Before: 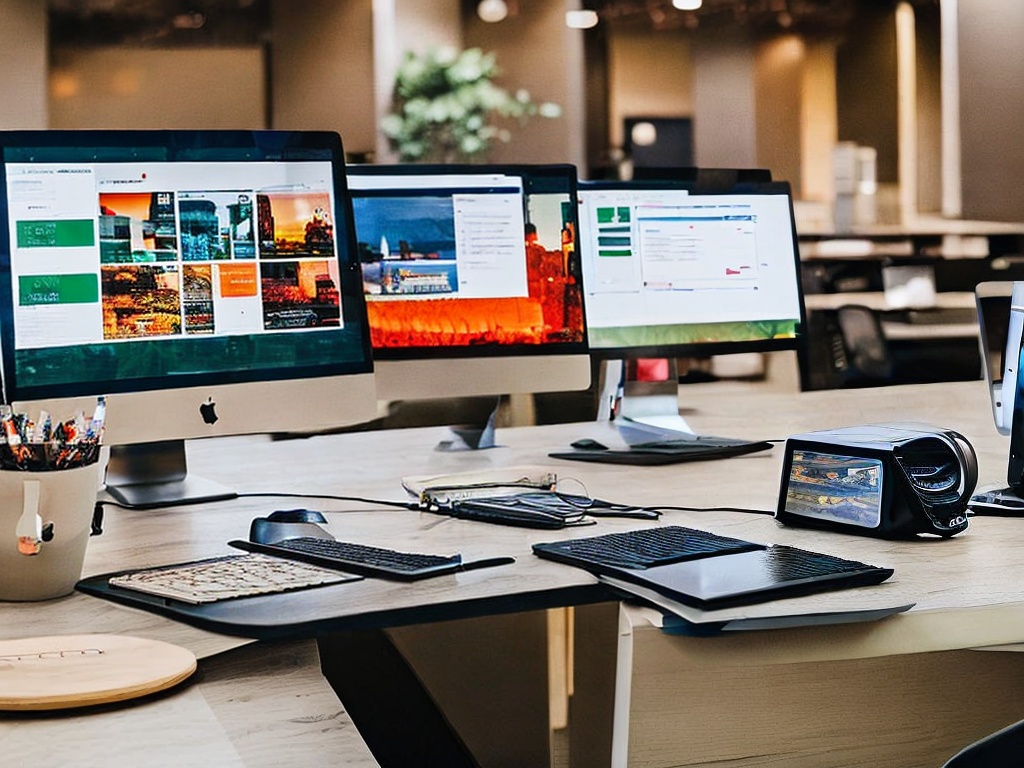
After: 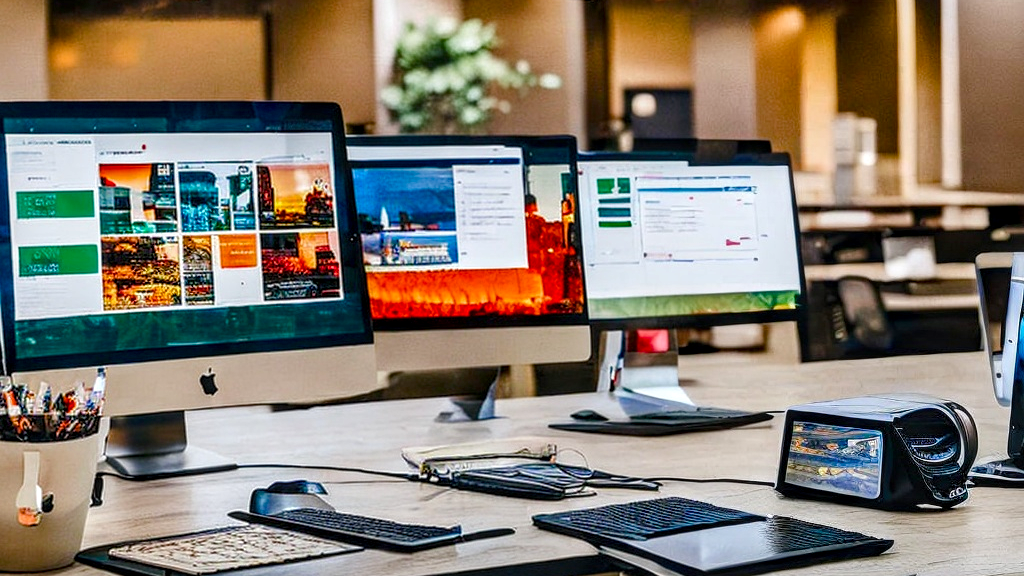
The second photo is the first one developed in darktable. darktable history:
color balance rgb: perceptual saturation grading › global saturation 35%, perceptual saturation grading › highlights -30%, perceptual saturation grading › shadows 35%, perceptual brilliance grading › global brilliance 3%, perceptual brilliance grading › highlights -3%, perceptual brilliance grading › shadows 3%
crop: top 3.857%, bottom 21.132%
local contrast: detail 142%
shadows and highlights: shadows 75, highlights -60.85, soften with gaussian
